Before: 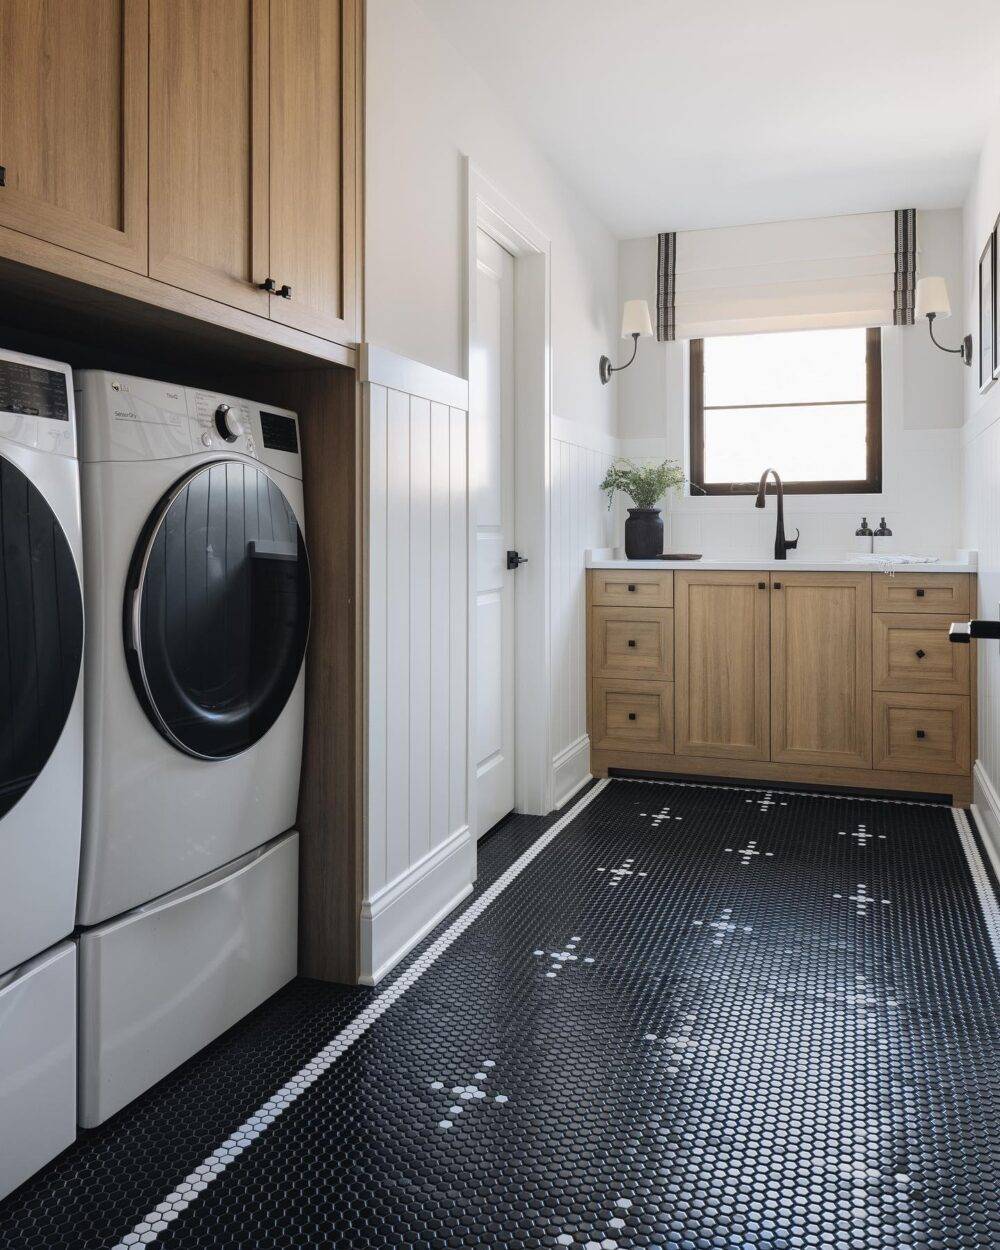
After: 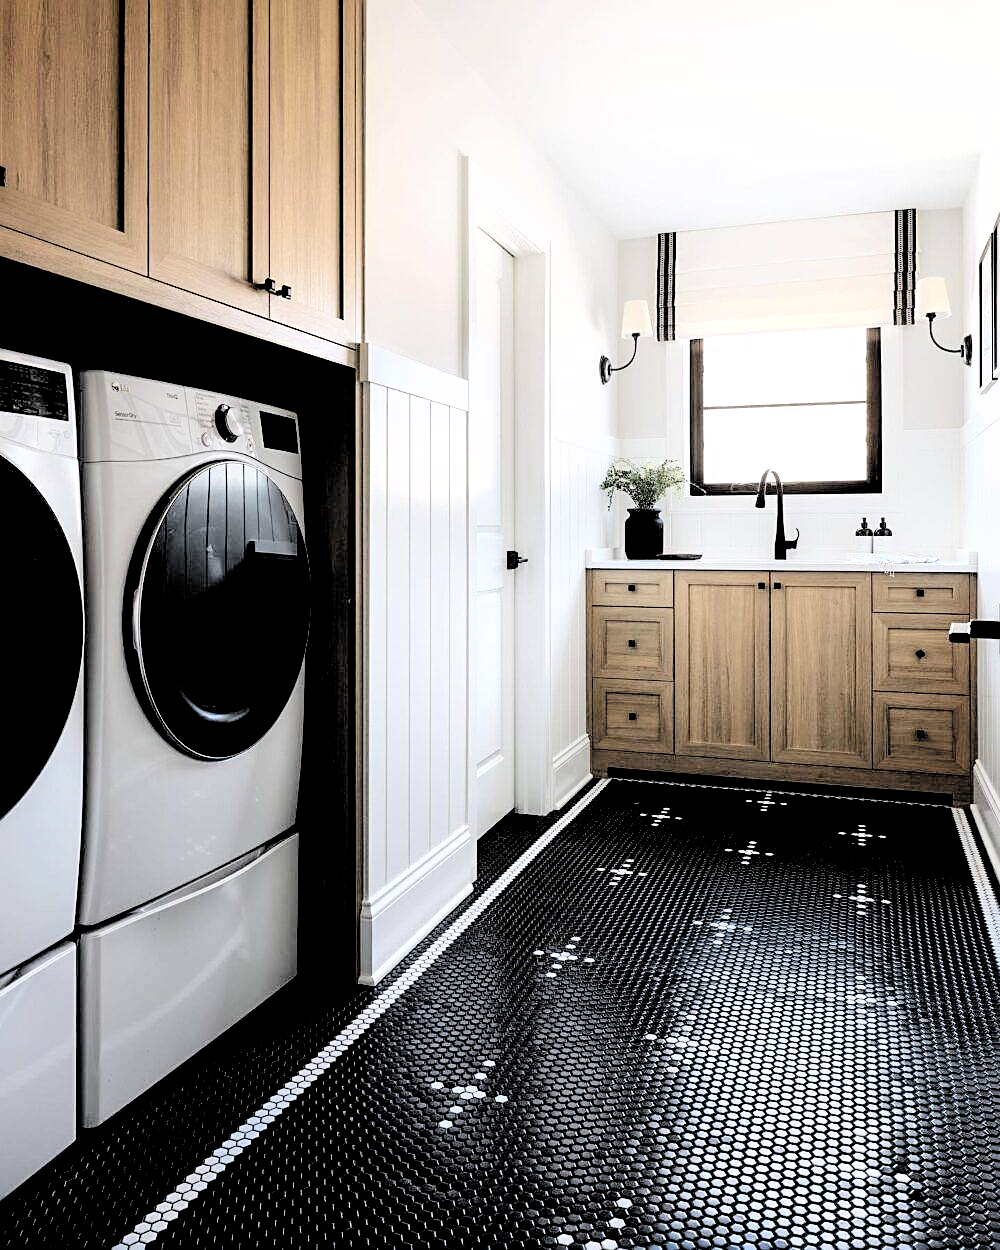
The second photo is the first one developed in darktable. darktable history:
color contrast: green-magenta contrast 0.84, blue-yellow contrast 0.86
exposure: black level correction 0.009, exposure 0.119 EV, compensate highlight preservation false
filmic rgb: middle gray luminance 13.55%, black relative exposure -1.97 EV, white relative exposure 3.1 EV, threshold 6 EV, target black luminance 0%, hardness 1.79, latitude 59.23%, contrast 1.728, highlights saturation mix 5%, shadows ↔ highlights balance -37.52%, add noise in highlights 0, color science v3 (2019), use custom middle-gray values true, iterations of high-quality reconstruction 0, contrast in highlights soft, enable highlight reconstruction true
sharpen: on, module defaults
